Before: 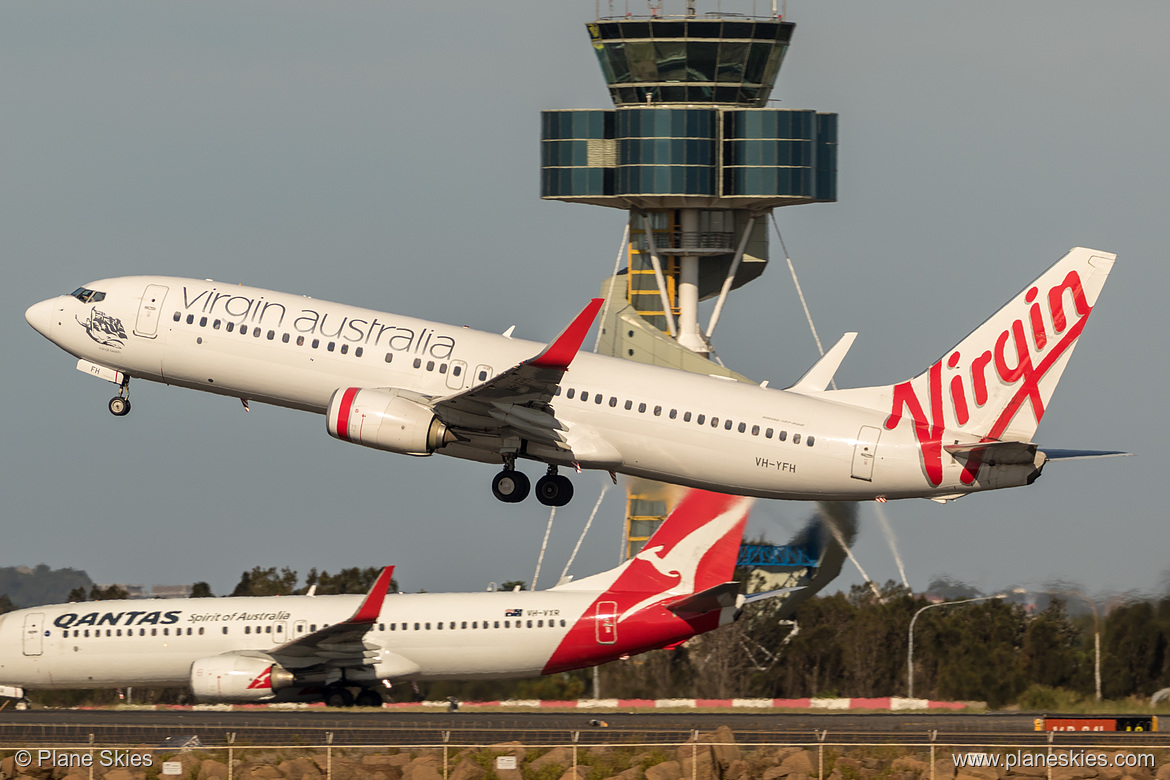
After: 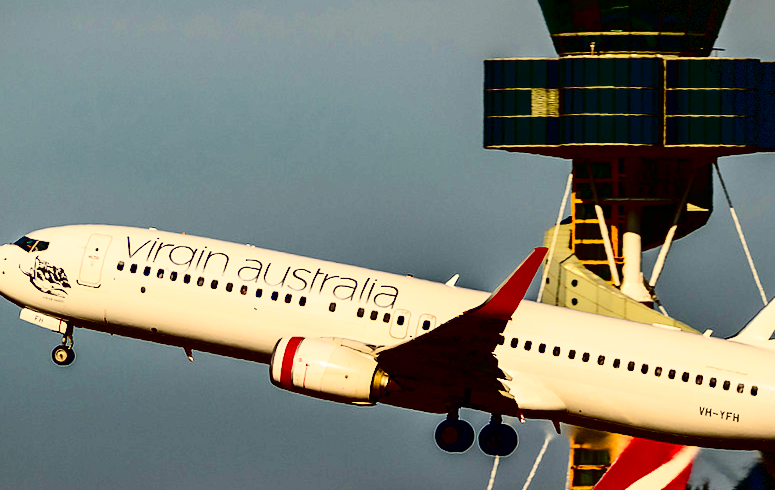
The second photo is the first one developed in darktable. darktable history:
contrast brightness saturation: contrast 0.77, brightness -1, saturation 1
rotate and perspective: rotation -4.98°, automatic cropping off
vignetting: fall-off start 97.28%, fall-off radius 79%, brightness -0.462, saturation -0.3, width/height ratio 1.114, dithering 8-bit output, unbound false
crop and rotate: angle -4.99°, left 2.122%, top 6.945%, right 27.566%, bottom 30.519%
color balance rgb: perceptual saturation grading › global saturation 35%, perceptual saturation grading › highlights -30%, perceptual saturation grading › shadows 35%, perceptual brilliance grading › global brilliance 3%, perceptual brilliance grading › highlights -3%, perceptual brilliance grading › shadows 3%
